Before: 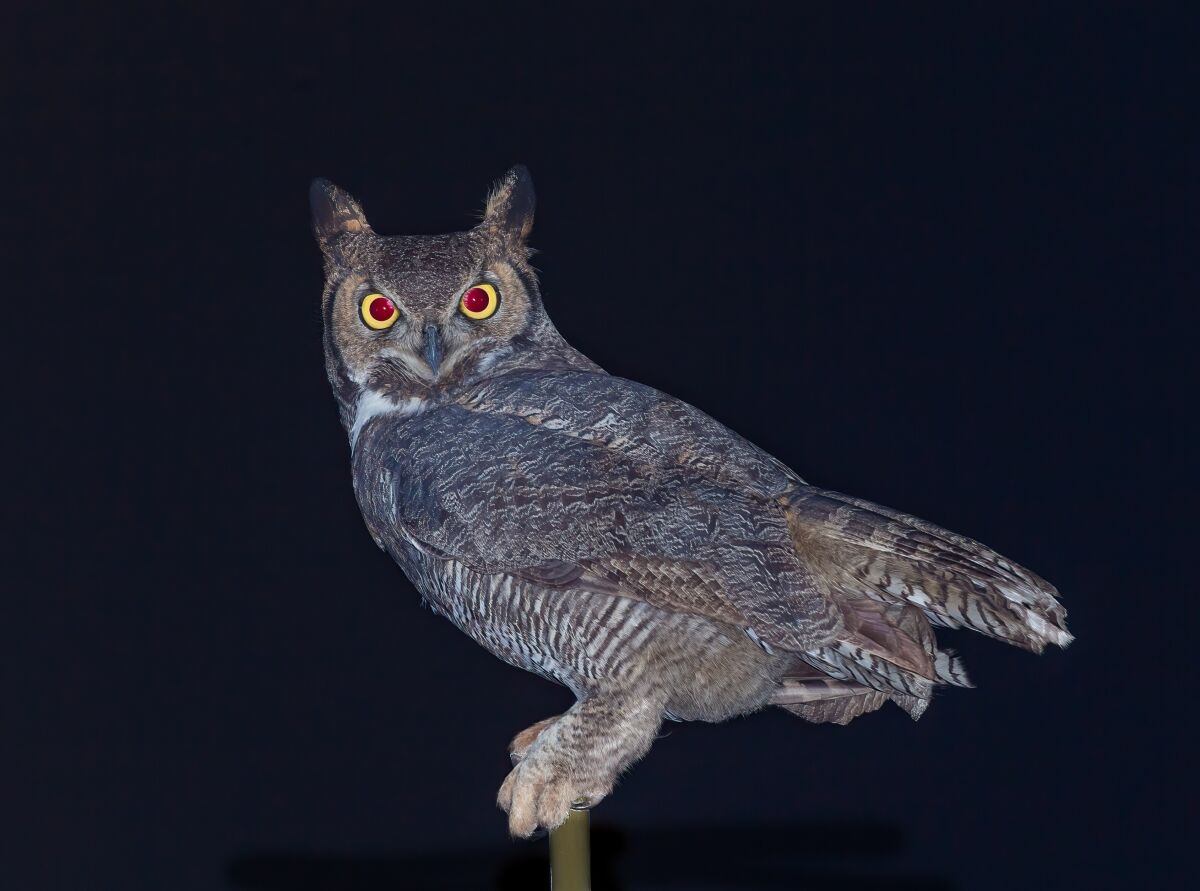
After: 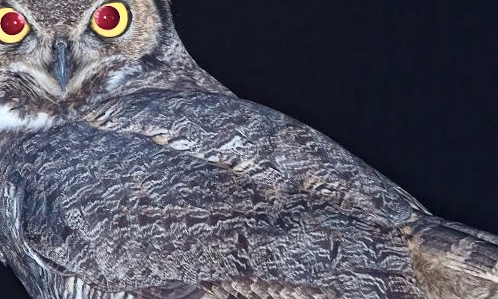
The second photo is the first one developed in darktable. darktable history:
crop: left 31.751%, top 32.172%, right 27.8%, bottom 35.83%
contrast brightness saturation: contrast 0.24, brightness 0.09
global tonemap: drago (1, 100), detail 1
rotate and perspective: rotation 2.17°, automatic cropping off
